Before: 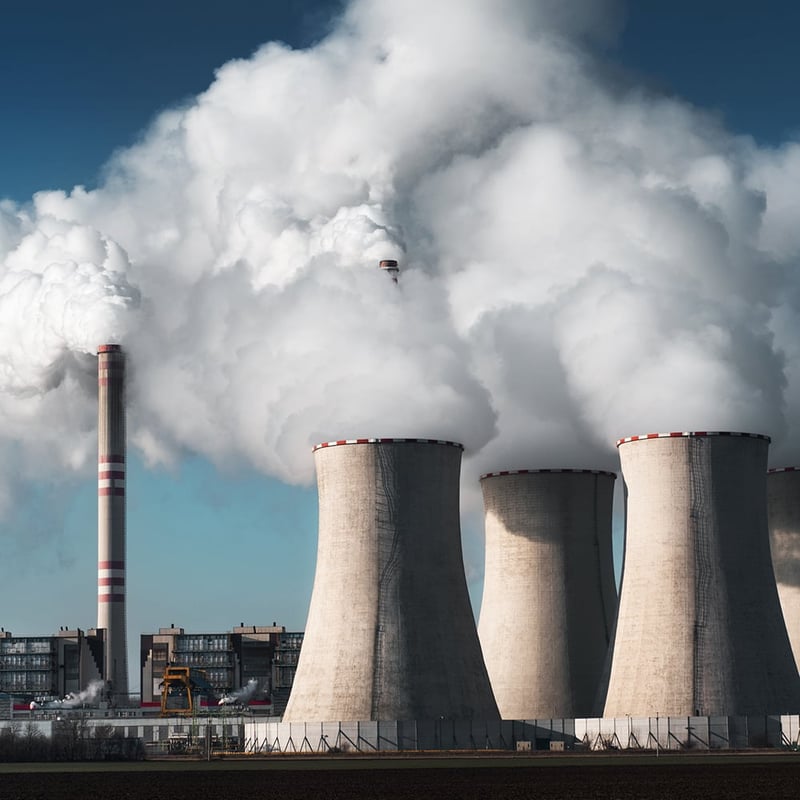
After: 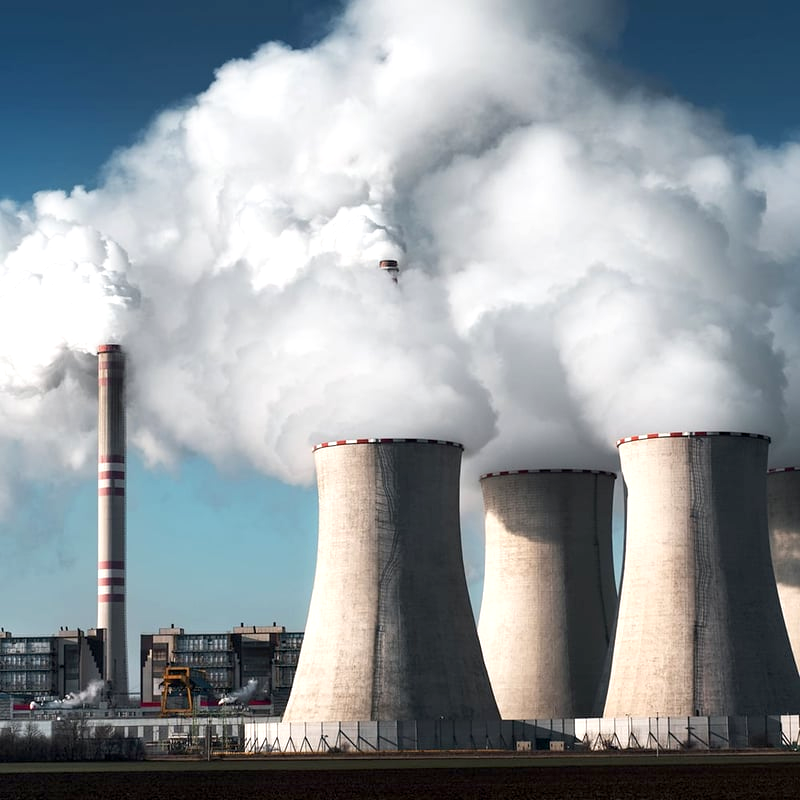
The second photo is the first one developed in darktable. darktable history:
exposure: black level correction 0.003, exposure 0.383 EV, compensate highlight preservation false
